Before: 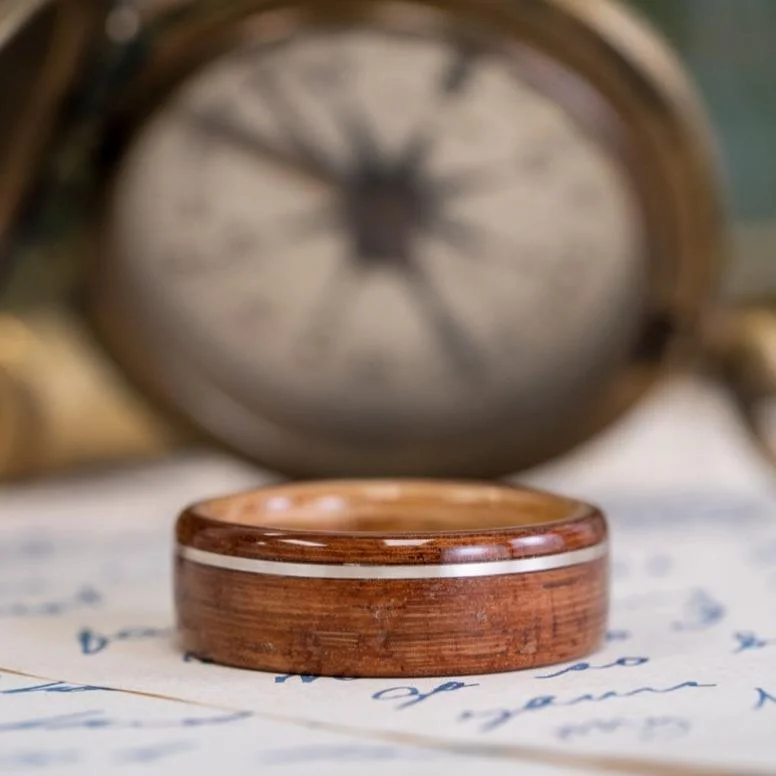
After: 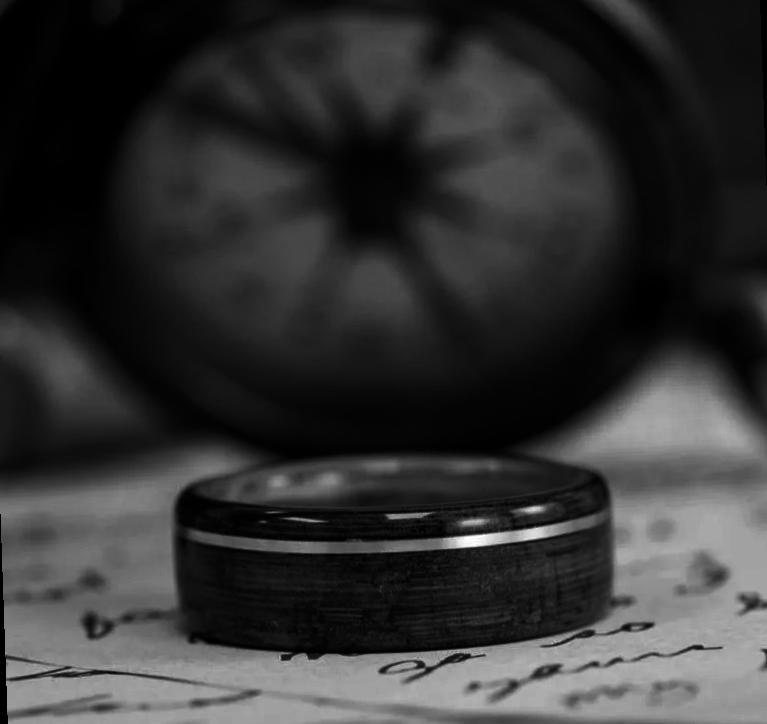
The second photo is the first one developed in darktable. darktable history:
haze removal: compatibility mode true, adaptive false
rotate and perspective: rotation -2°, crop left 0.022, crop right 0.978, crop top 0.049, crop bottom 0.951
contrast brightness saturation: contrast 0.02, brightness -1, saturation -1
